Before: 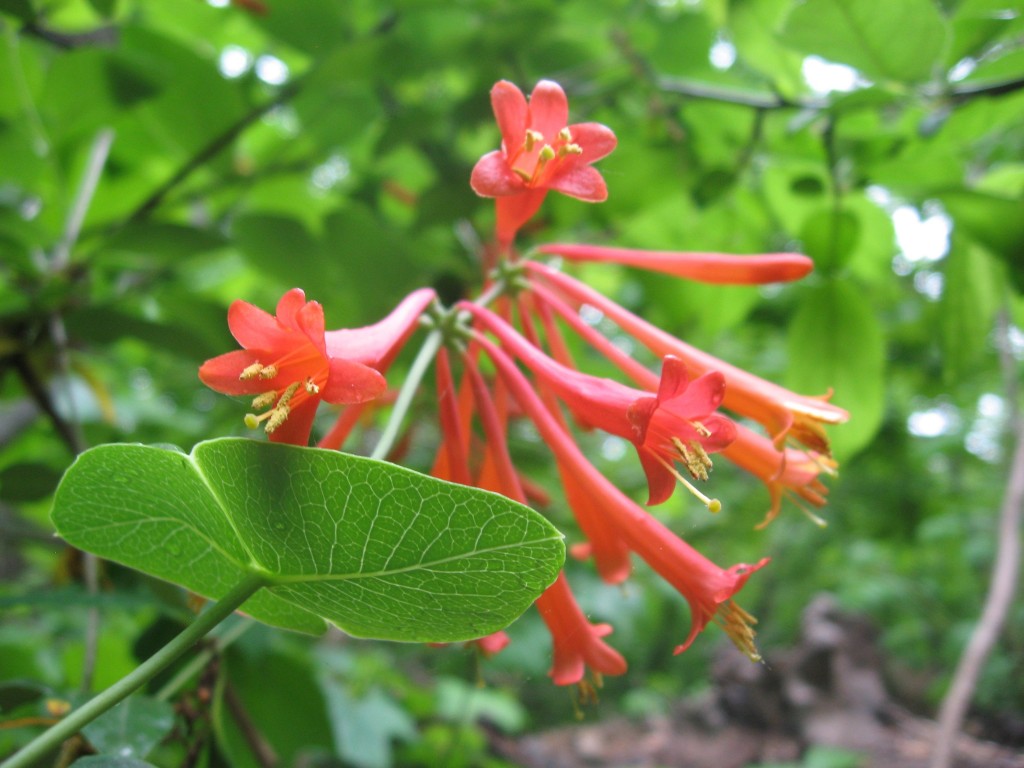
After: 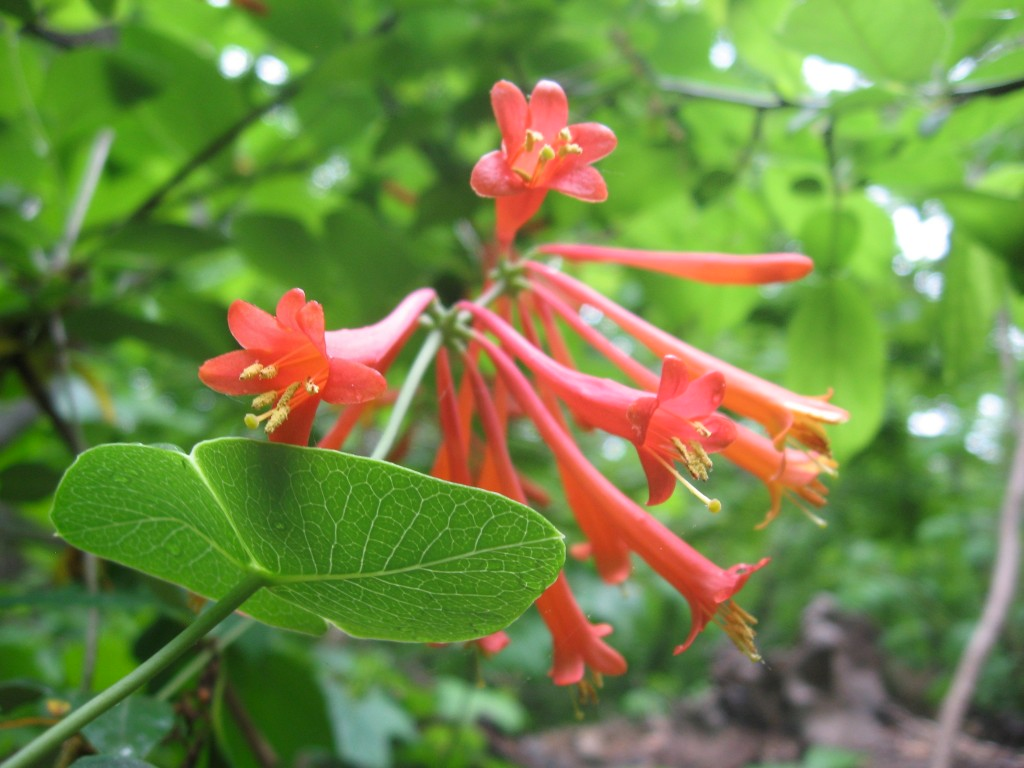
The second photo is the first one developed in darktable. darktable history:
color correction: highlights b* -0.032, saturation 0.989
shadows and highlights: shadows -89.88, highlights 90.25, highlights color adjustment 53.44%, soften with gaussian
